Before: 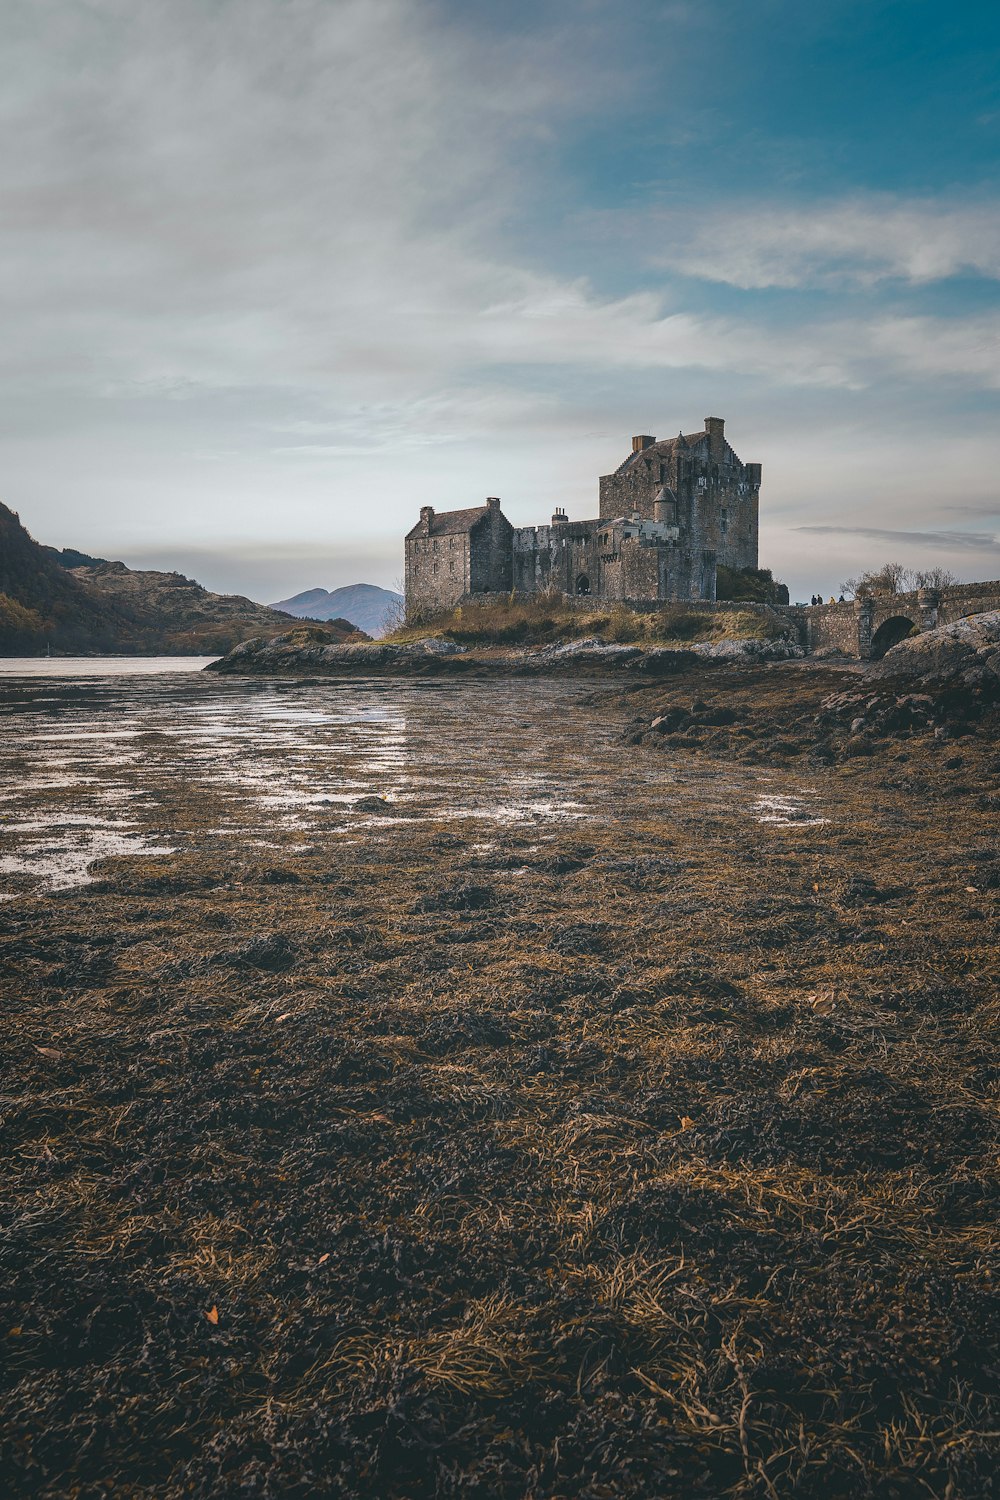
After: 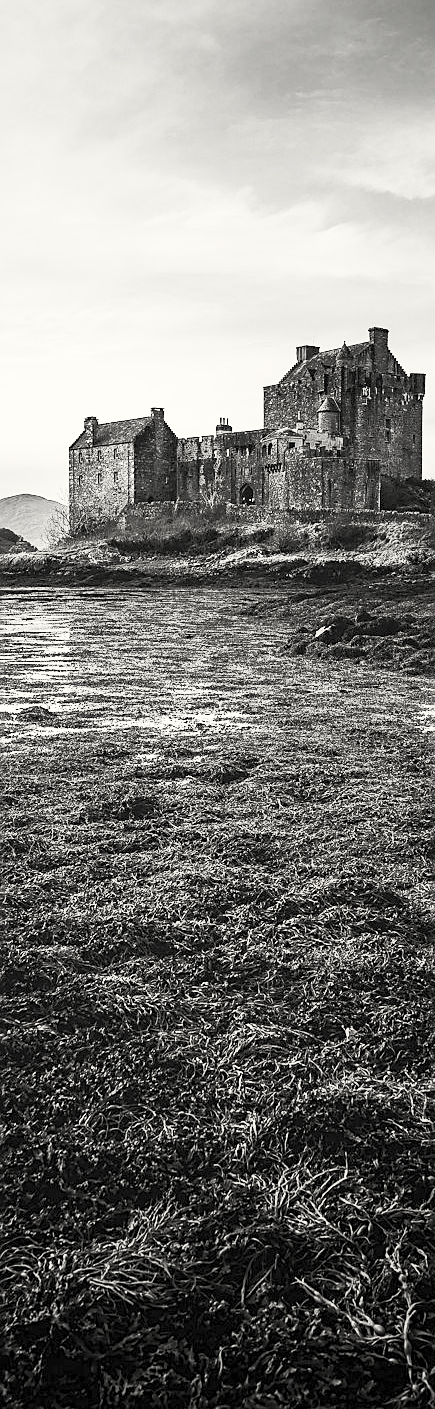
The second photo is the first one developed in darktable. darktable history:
base curve: curves: ch0 [(0.017, 0) (0.425, 0.441) (0.844, 0.933) (1, 1)], preserve colors none
tone curve: curves: ch1 [(0, 0) (0.173, 0.145) (0.467, 0.477) (0.808, 0.611) (1, 1)]; ch2 [(0, 0) (0.255, 0.314) (0.498, 0.509) (0.694, 0.64) (1, 1)], preserve colors none
crop: left 33.653%, top 6.024%, right 22.75%
color correction: highlights b* 3.04
sharpen: on, module defaults
contrast brightness saturation: contrast 0.527, brightness 0.483, saturation -0.982
